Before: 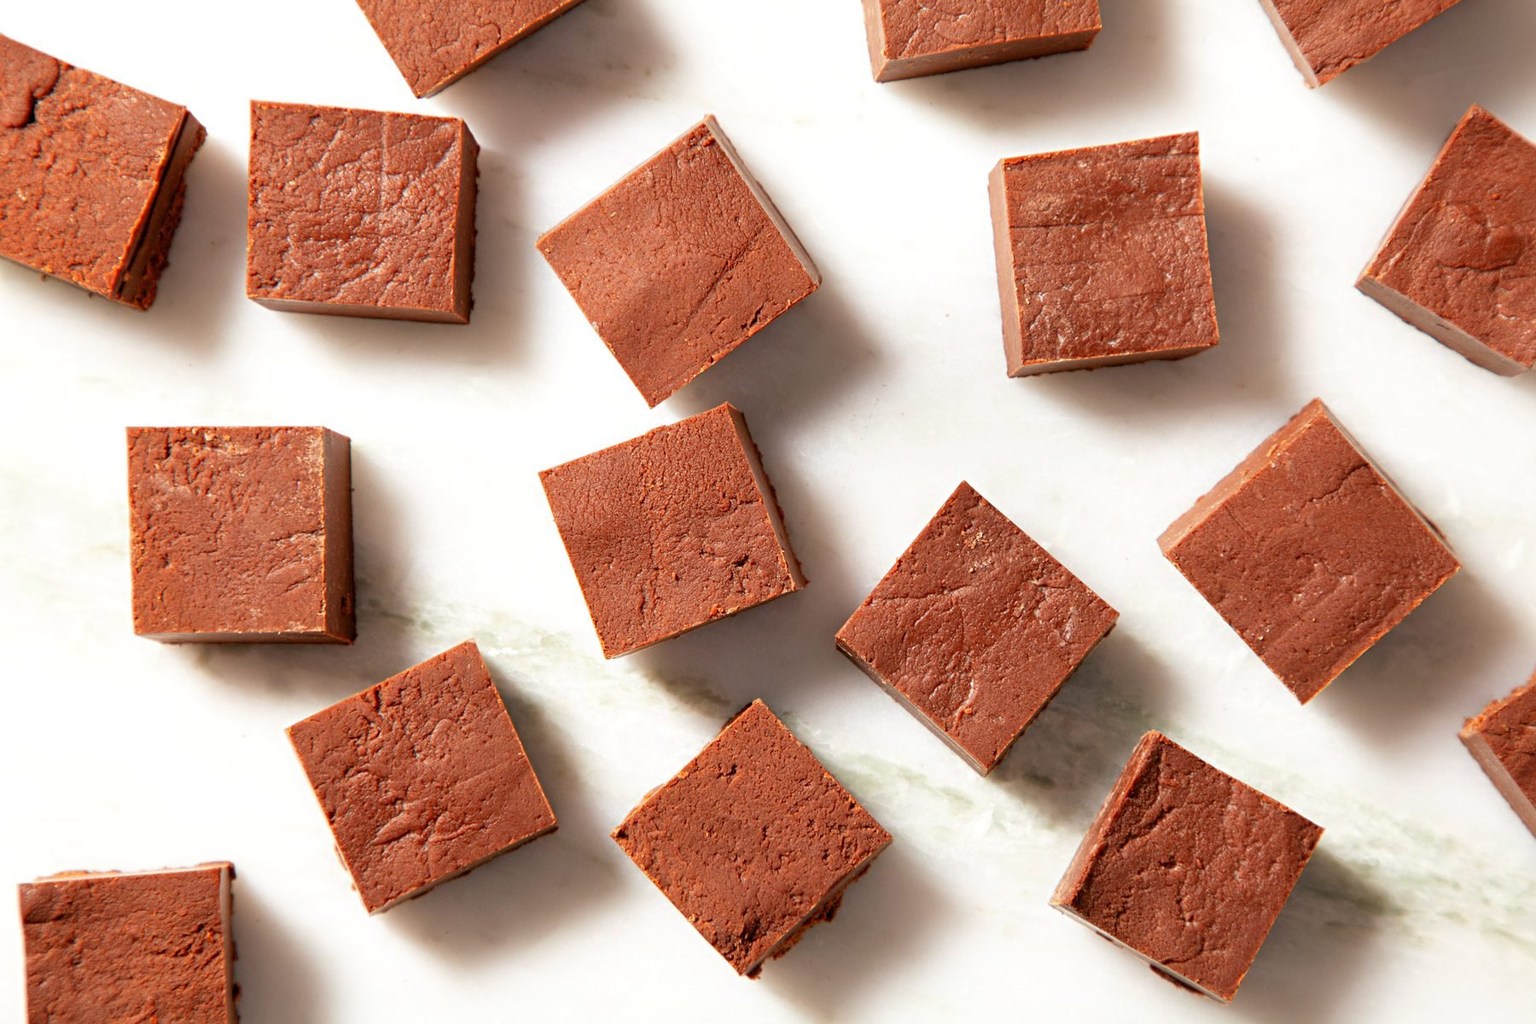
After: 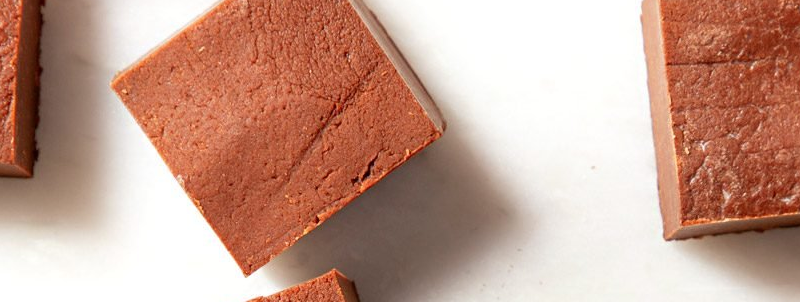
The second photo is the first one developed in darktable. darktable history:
crop: left 28.736%, top 16.836%, right 26.786%, bottom 57.973%
